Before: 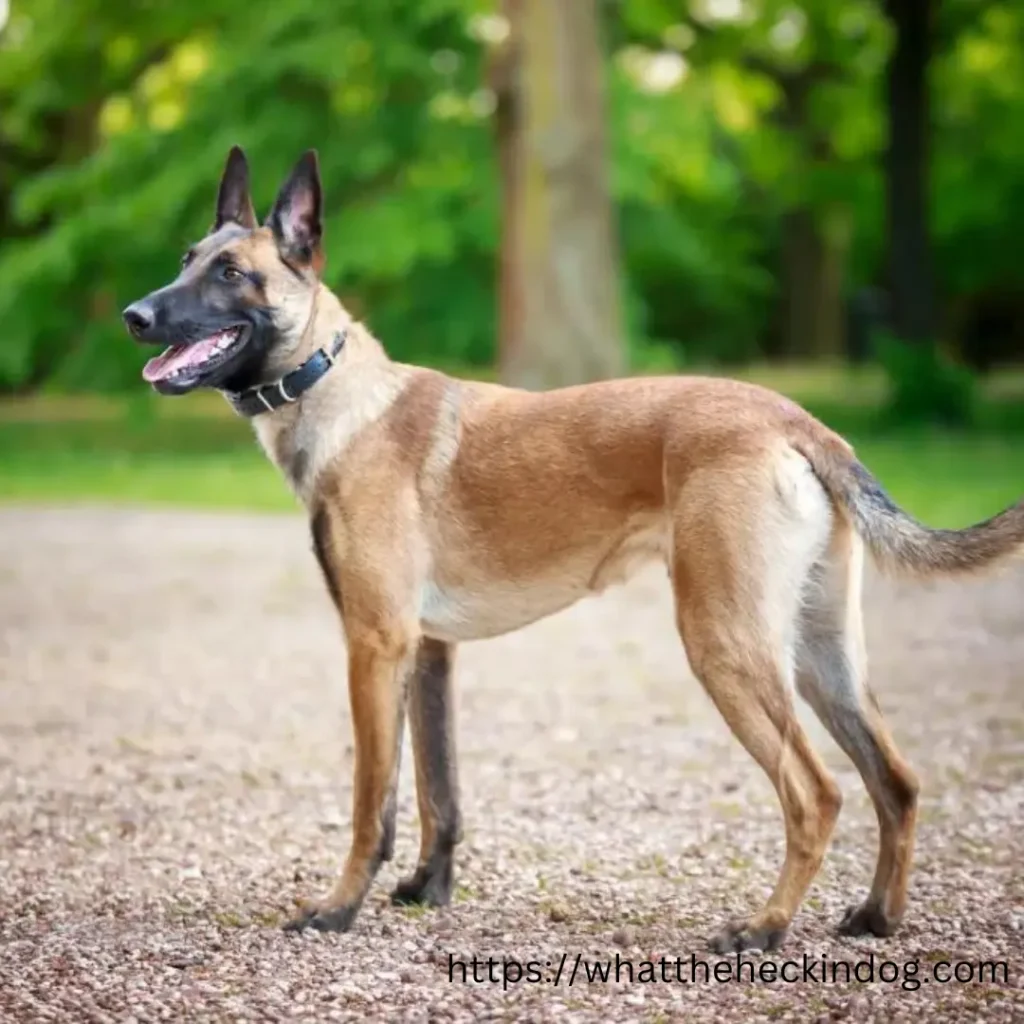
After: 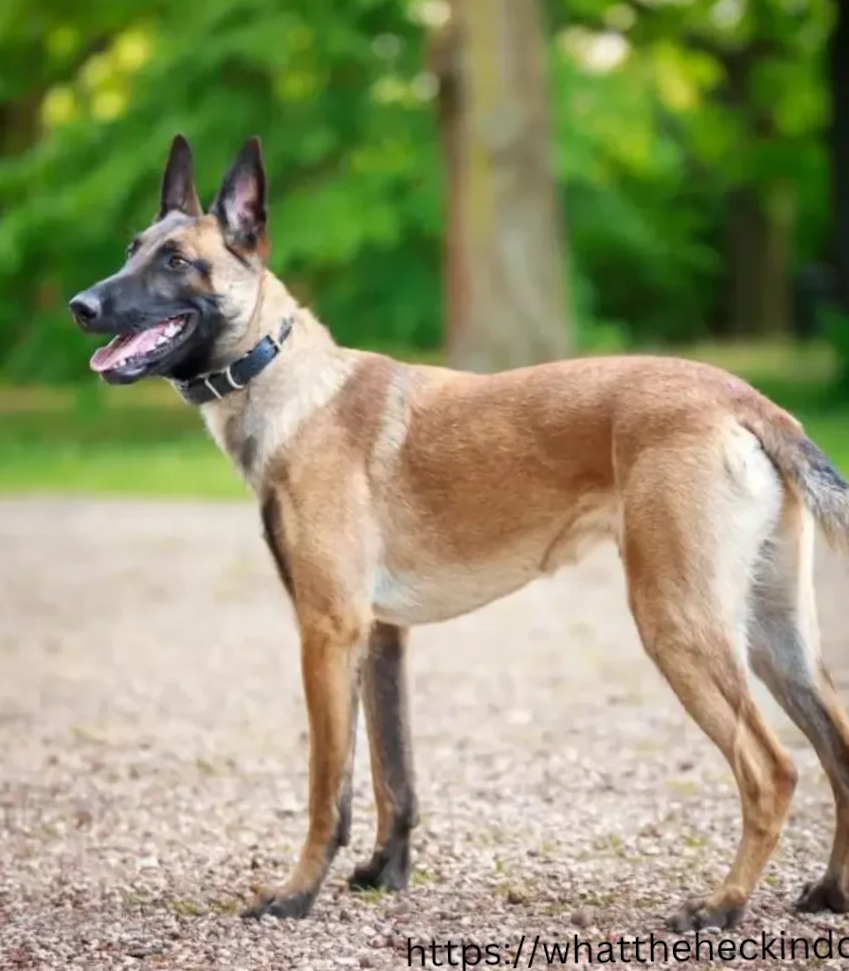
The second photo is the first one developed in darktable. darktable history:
crop and rotate: angle 1.1°, left 4.11%, top 0.785%, right 11.326%, bottom 2.521%
